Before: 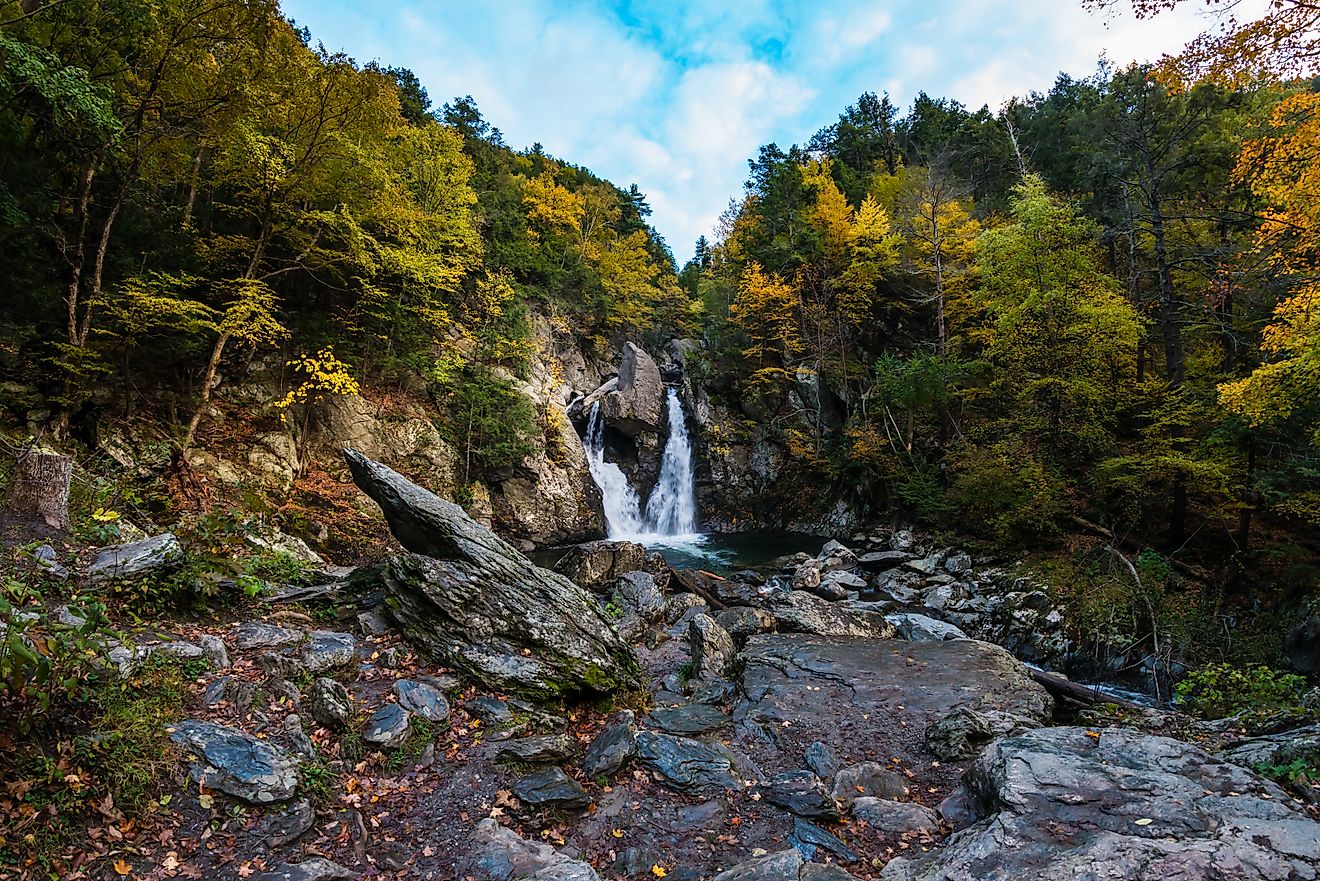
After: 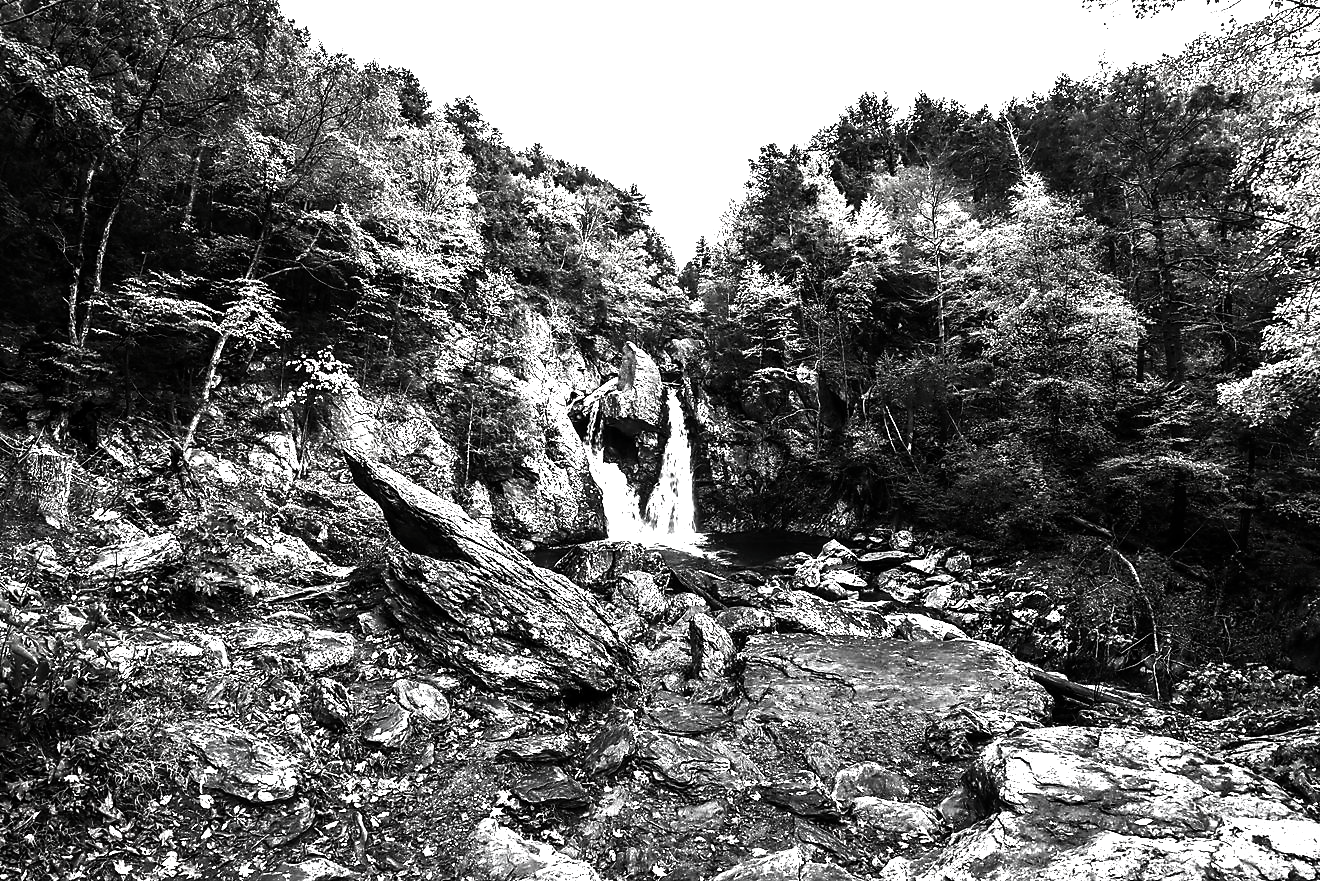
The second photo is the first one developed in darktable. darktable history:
contrast brightness saturation: contrast -0.029, brightness -0.597, saturation -0.983
exposure: black level correction 0, exposure 2.298 EV, compensate highlight preservation false
